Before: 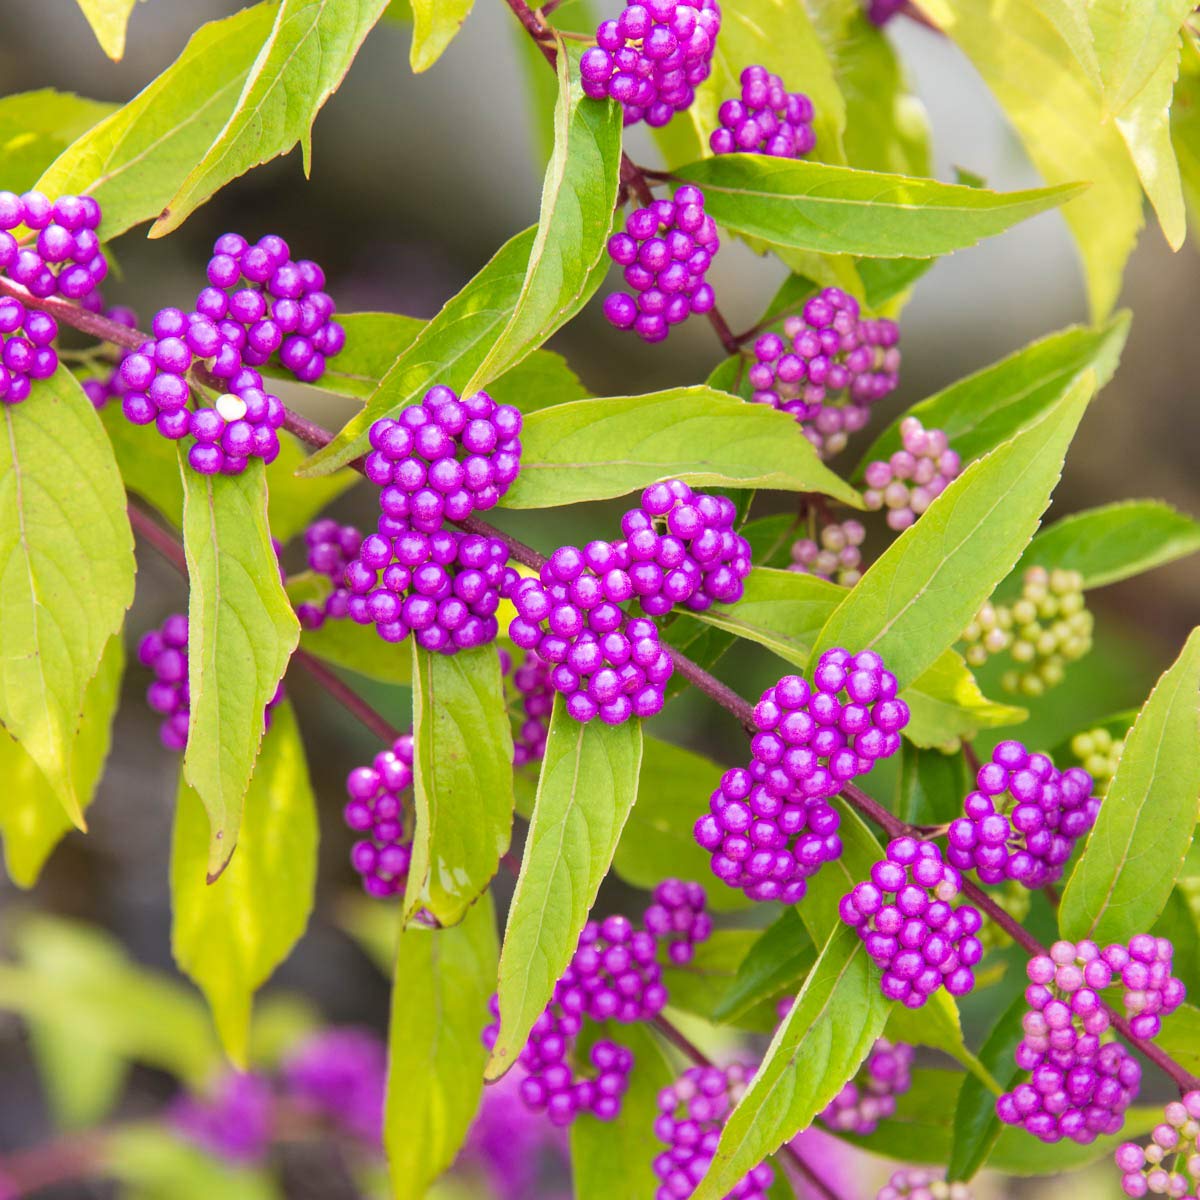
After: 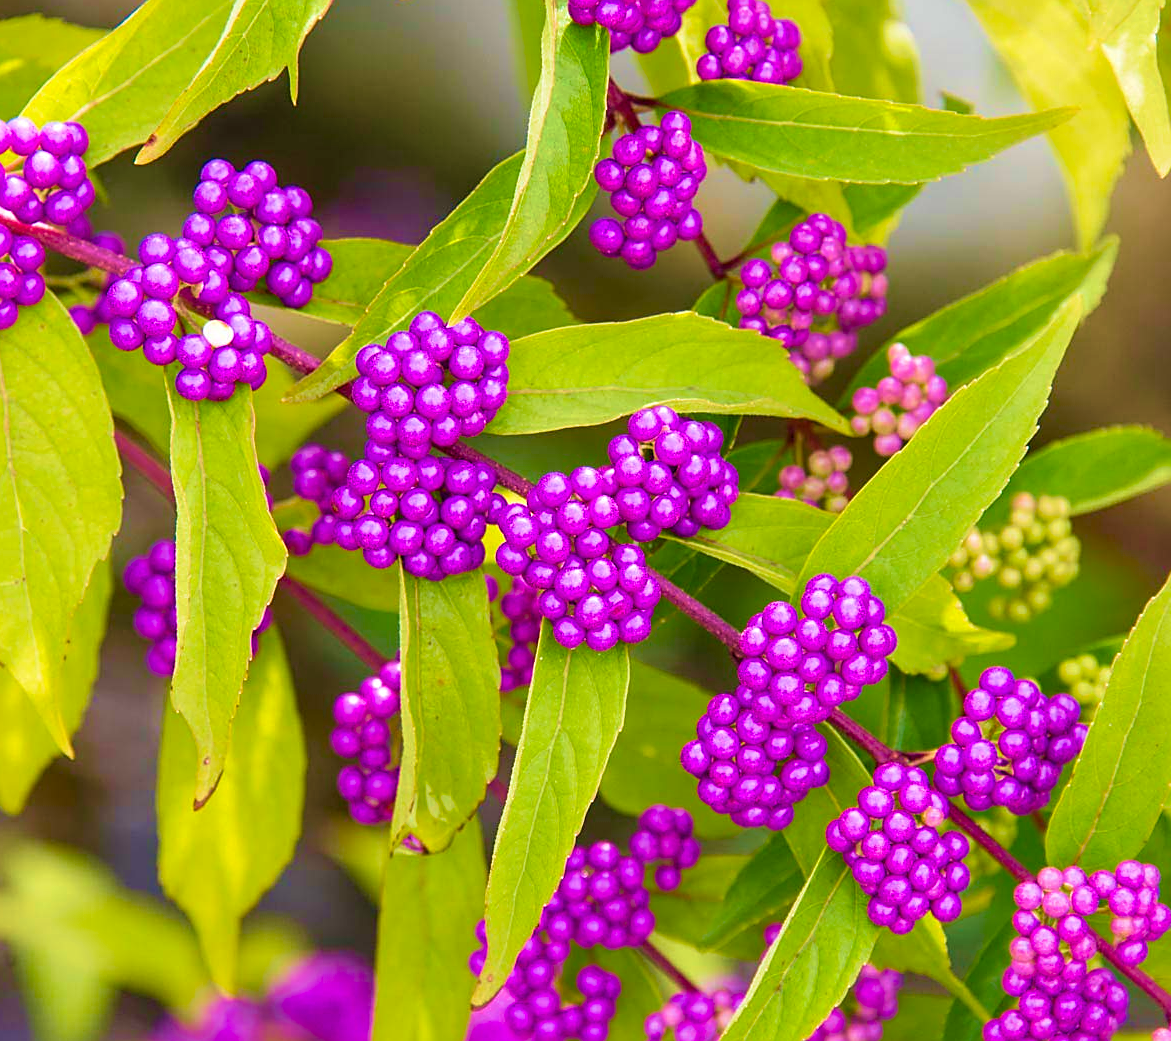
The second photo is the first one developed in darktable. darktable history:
color balance rgb: shadows lift › chroma 2.061%, shadows lift › hue 250.32°, perceptual saturation grading › global saturation 35.101%, perceptual saturation grading › highlights -29.977%, perceptual saturation grading › shadows 35.75%, global vibrance 20%
crop: left 1.137%, top 6.176%, right 1.277%, bottom 7.074%
sharpen: on, module defaults
velvia: strength 74.5%
